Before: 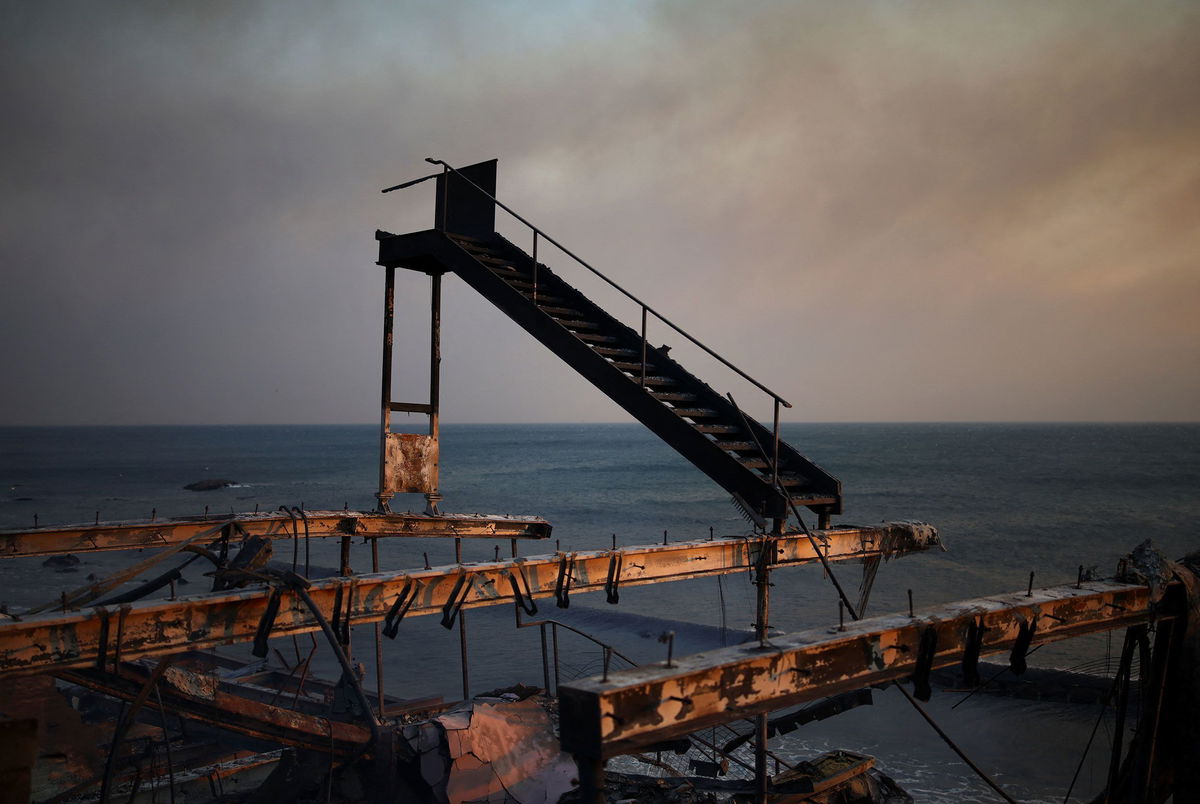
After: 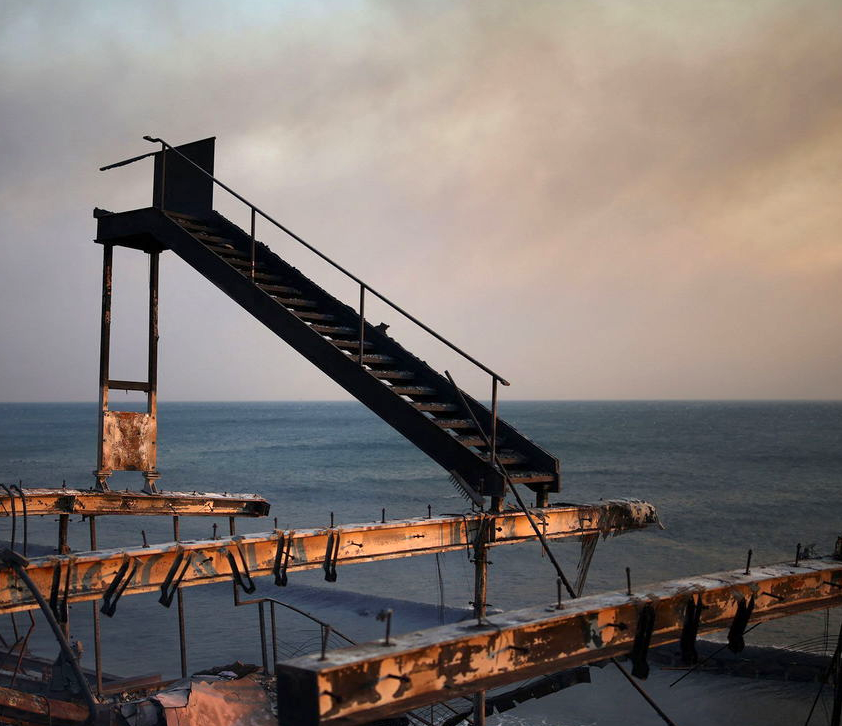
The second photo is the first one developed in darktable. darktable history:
crop and rotate: left 23.58%, top 2.806%, right 6.214%, bottom 6.872%
tone equalizer: on, module defaults
exposure: exposure 0.655 EV, compensate exposure bias true, compensate highlight preservation false
